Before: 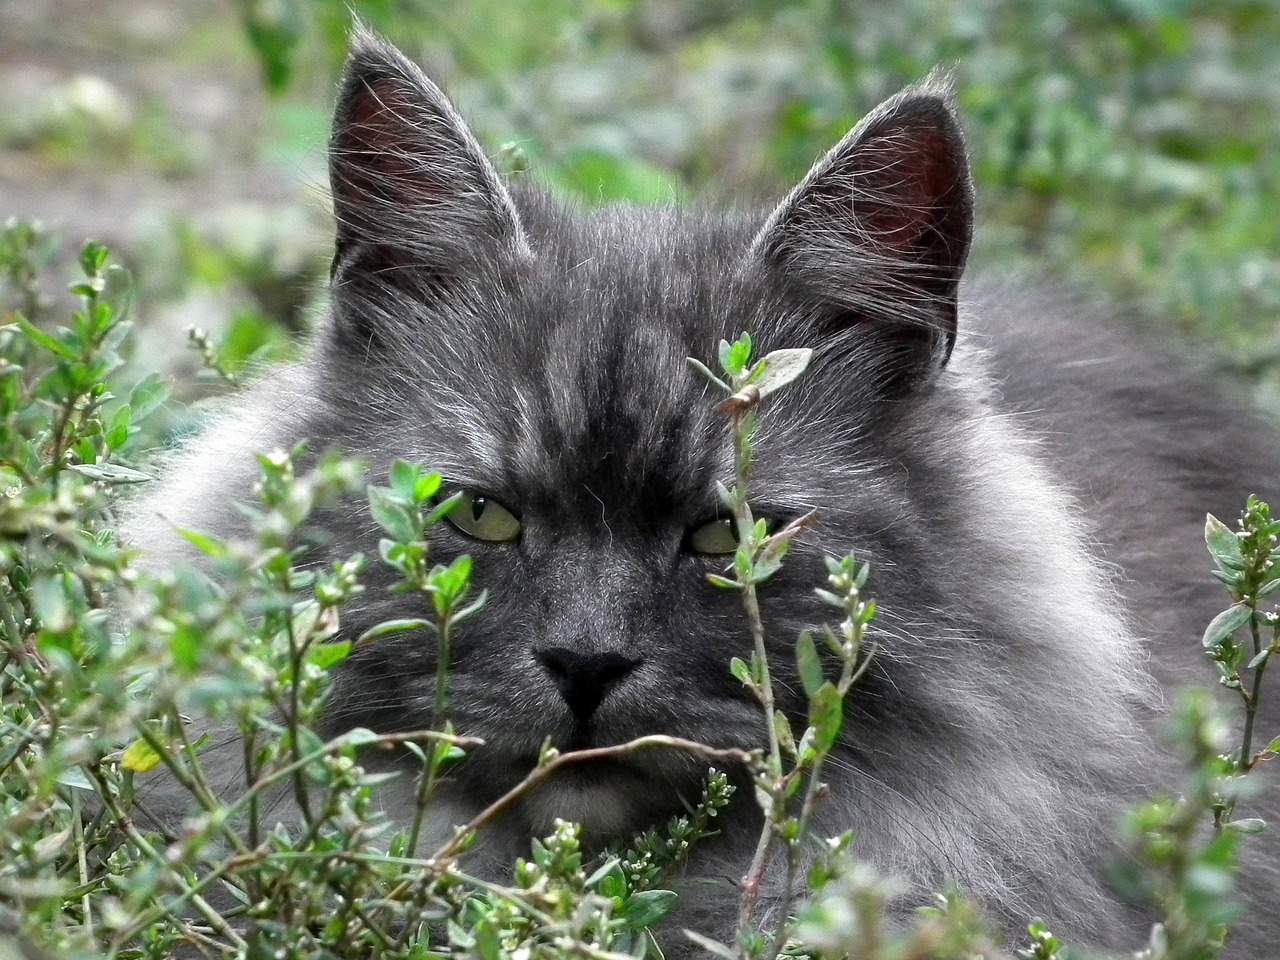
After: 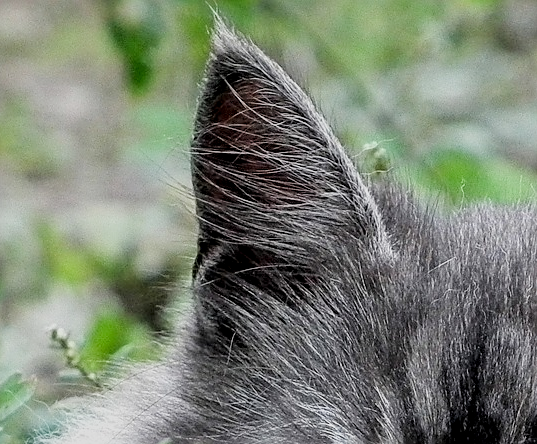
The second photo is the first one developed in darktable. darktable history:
filmic rgb: black relative exposure -7.65 EV, white relative exposure 4.56 EV, hardness 3.61
local contrast: detail 130%
crop and rotate: left 10.817%, top 0.062%, right 47.194%, bottom 53.626%
sharpen: on, module defaults
